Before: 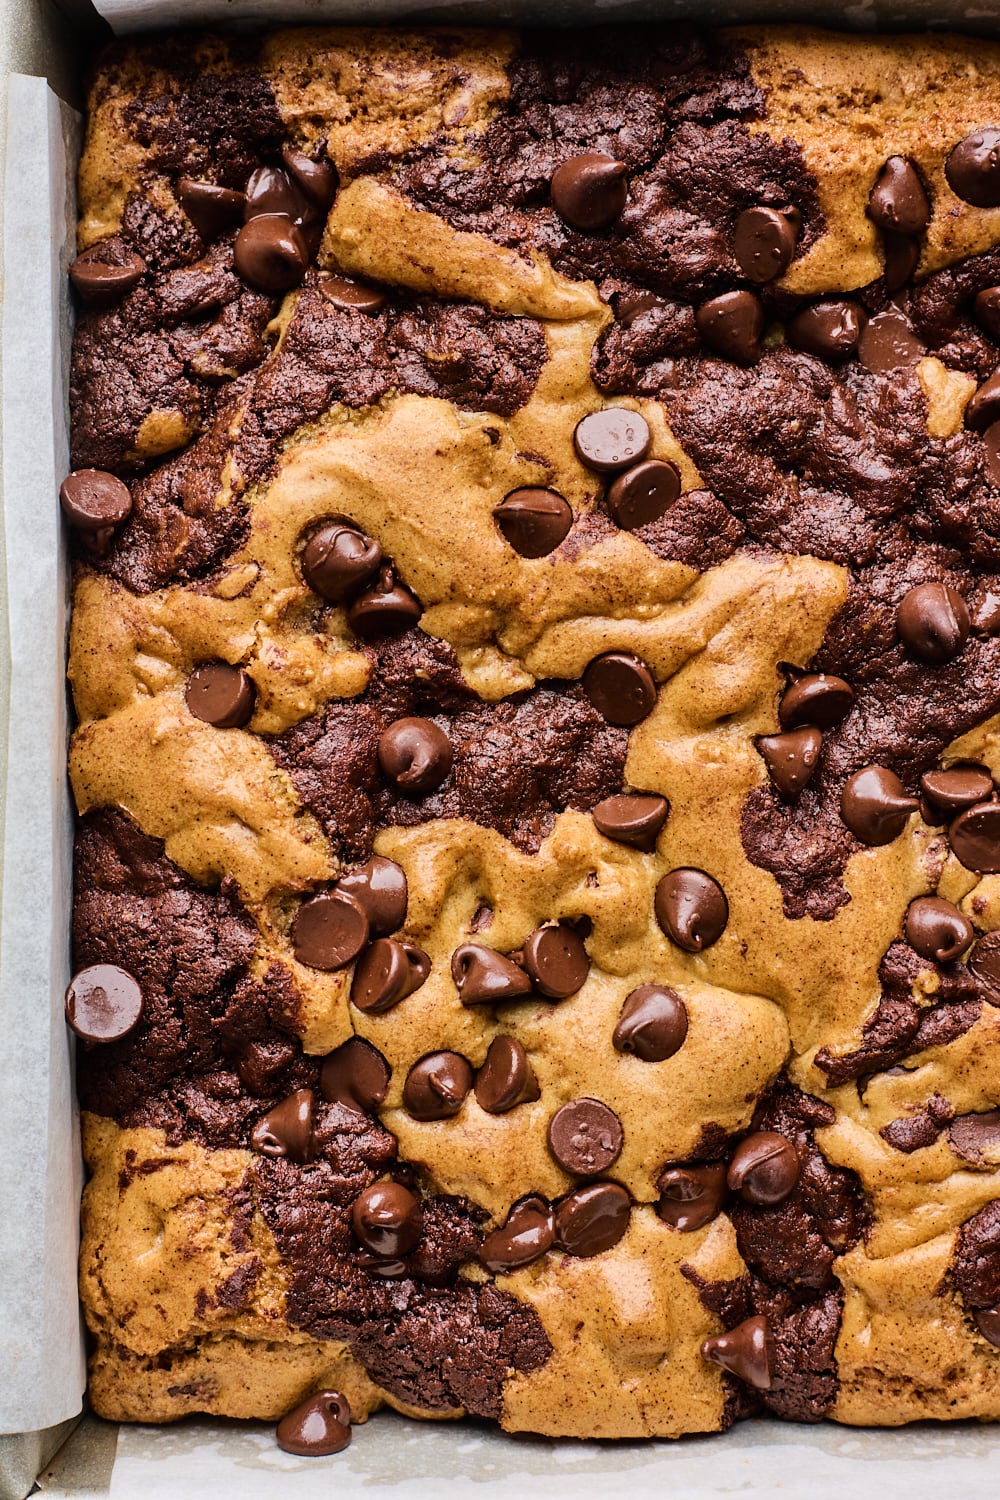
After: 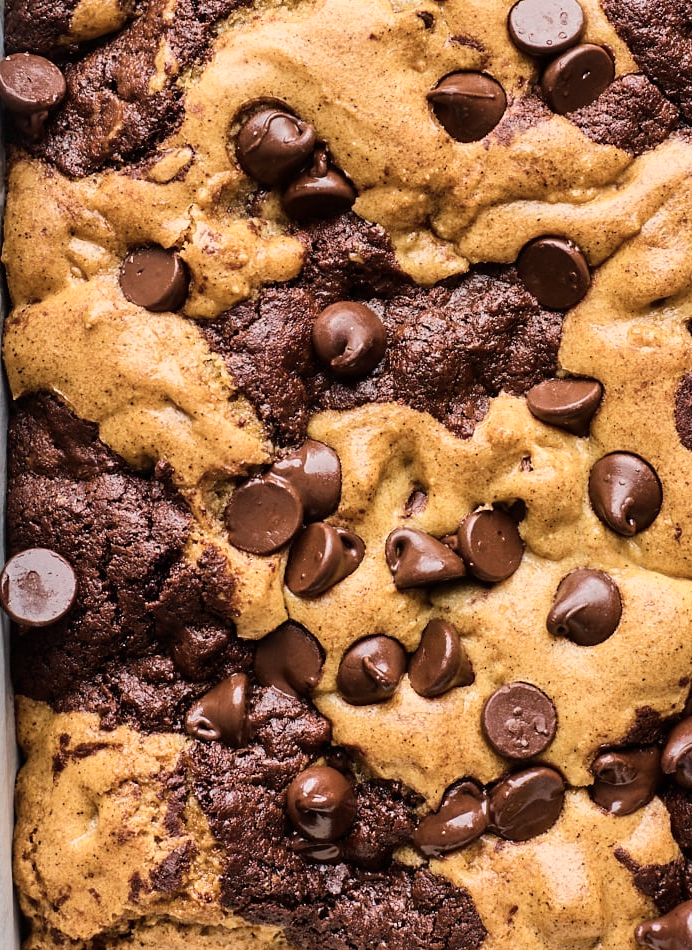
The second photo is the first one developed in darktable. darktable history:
color zones: curves: ch0 [(0, 0.558) (0.143, 0.559) (0.286, 0.529) (0.429, 0.505) (0.571, 0.5) (0.714, 0.5) (0.857, 0.5) (1, 0.558)]; ch1 [(0, 0.469) (0.01, 0.469) (0.12, 0.446) (0.248, 0.469) (0.5, 0.5) (0.748, 0.5) (0.99, 0.469) (1, 0.469)]
tone equalizer: edges refinement/feathering 500, mask exposure compensation -1.57 EV, preserve details no
crop: left 6.613%, top 27.768%, right 24.149%, bottom 8.844%
